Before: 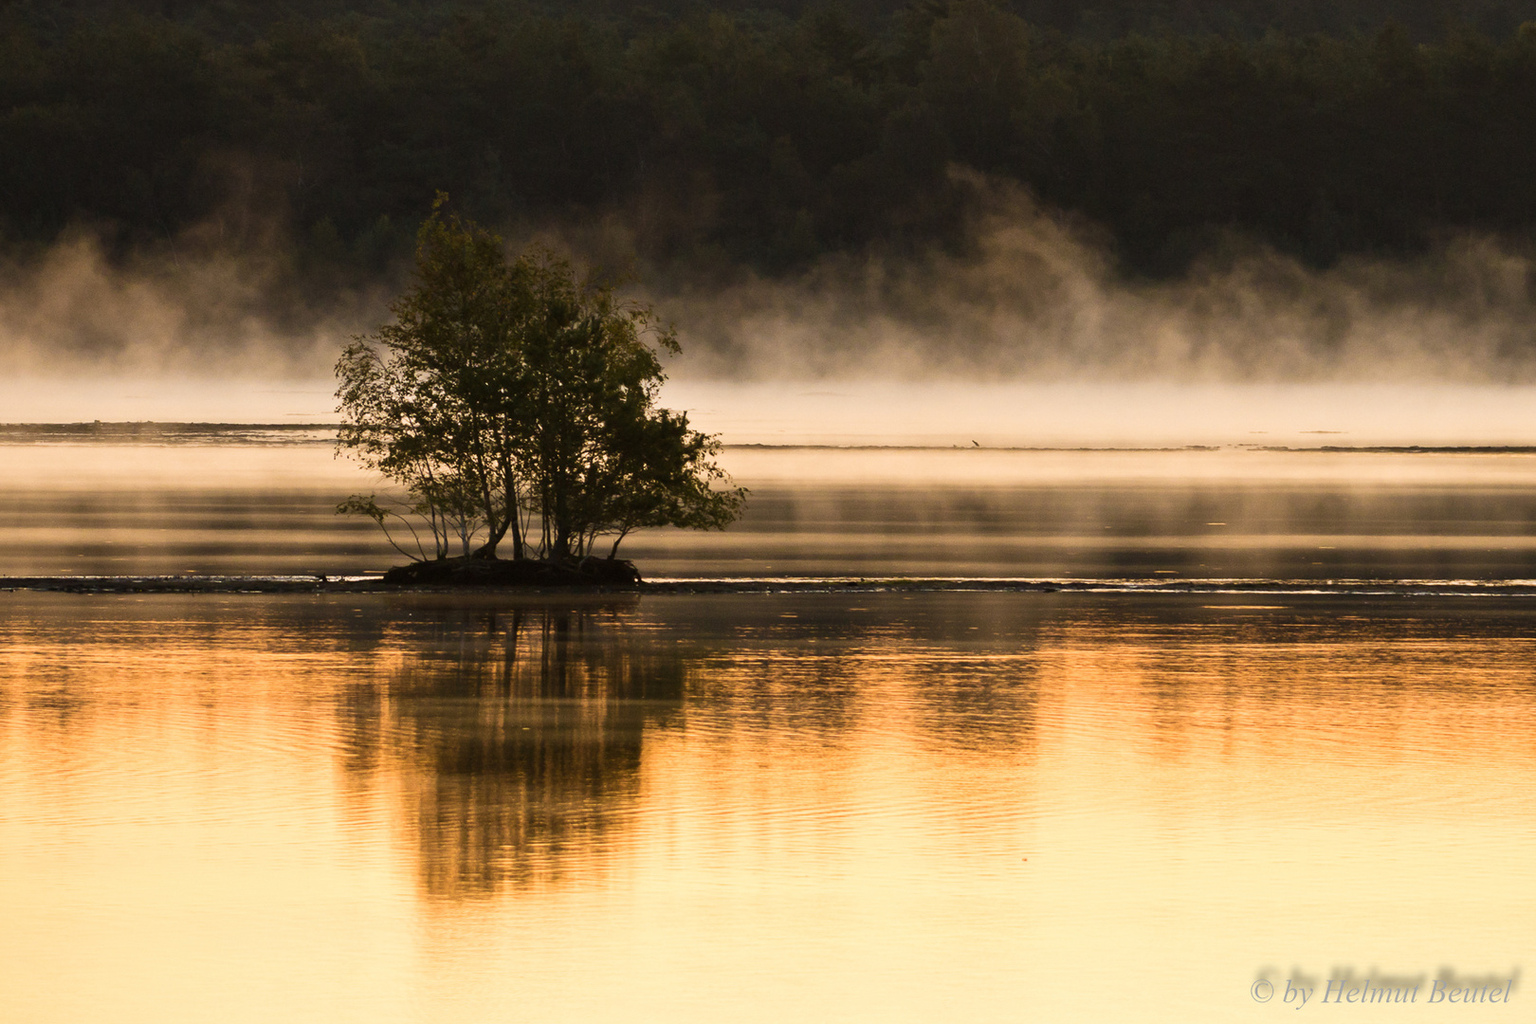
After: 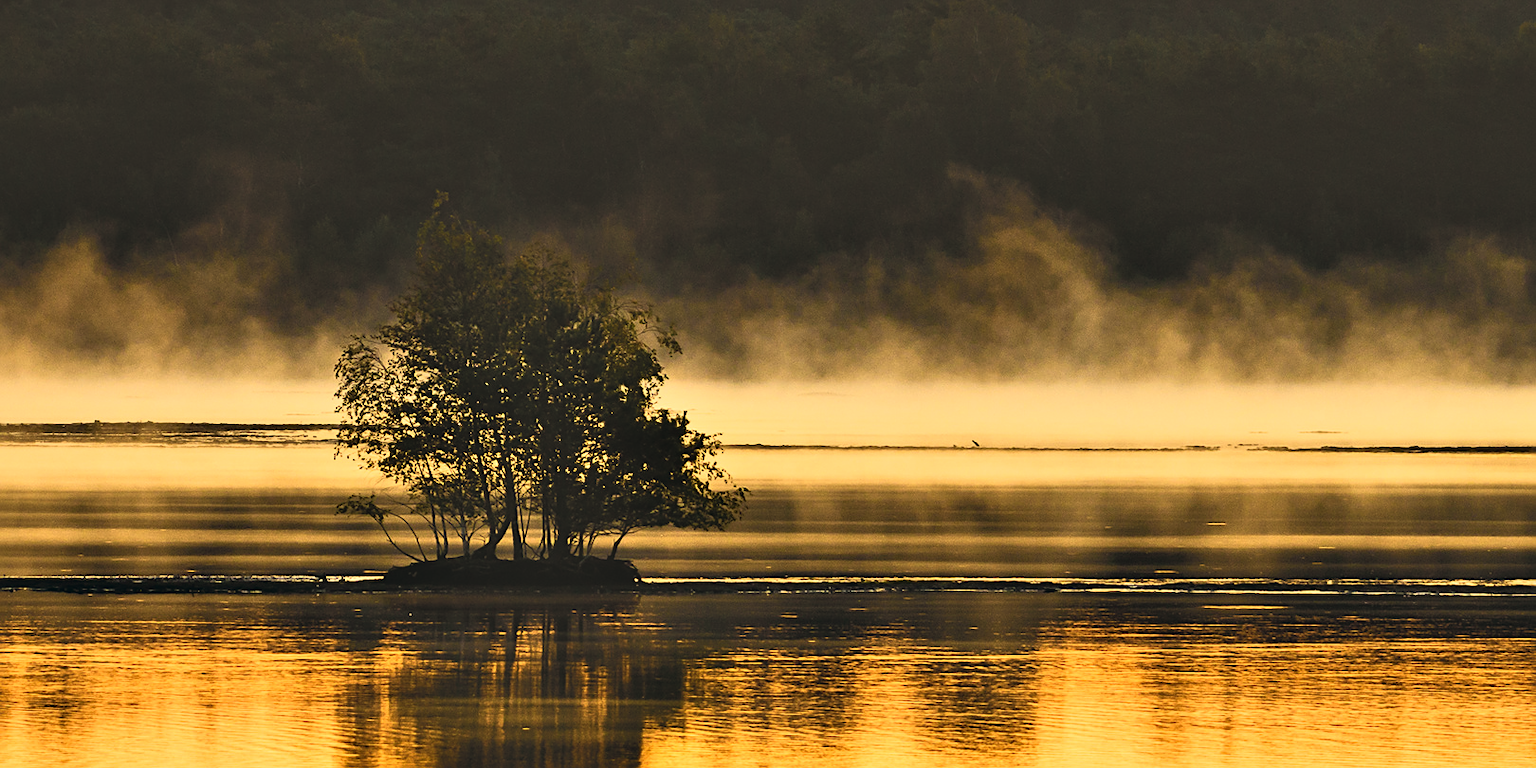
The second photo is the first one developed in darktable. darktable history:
tone curve: curves: ch0 [(0, 0.024) (0.031, 0.027) (0.113, 0.069) (0.198, 0.18) (0.304, 0.303) (0.441, 0.462) (0.557, 0.6) (0.711, 0.79) (0.812, 0.878) (0.927, 0.935) (1, 0.963)]; ch1 [(0, 0) (0.222, 0.2) (0.343, 0.325) (0.45, 0.441) (0.502, 0.501) (0.527, 0.534) (0.55, 0.561) (0.632, 0.656) (0.735, 0.754) (1, 1)]; ch2 [(0, 0) (0.249, 0.222) (0.352, 0.348) (0.424, 0.439) (0.476, 0.482) (0.499, 0.501) (0.517, 0.516) (0.532, 0.544) (0.558, 0.585) (0.596, 0.629) (0.726, 0.745) (0.82, 0.796) (0.998, 0.928)], color space Lab, independent channels
crop: bottom 24.96%
color correction: highlights a* 2.4, highlights b* 23.32
exposure: black level correction -0.037, exposure -0.495 EV, compensate highlight preservation false
sharpen: on, module defaults
contrast equalizer: octaves 7, y [[0.6 ×6], [0.55 ×6], [0 ×6], [0 ×6], [0 ×6]]
